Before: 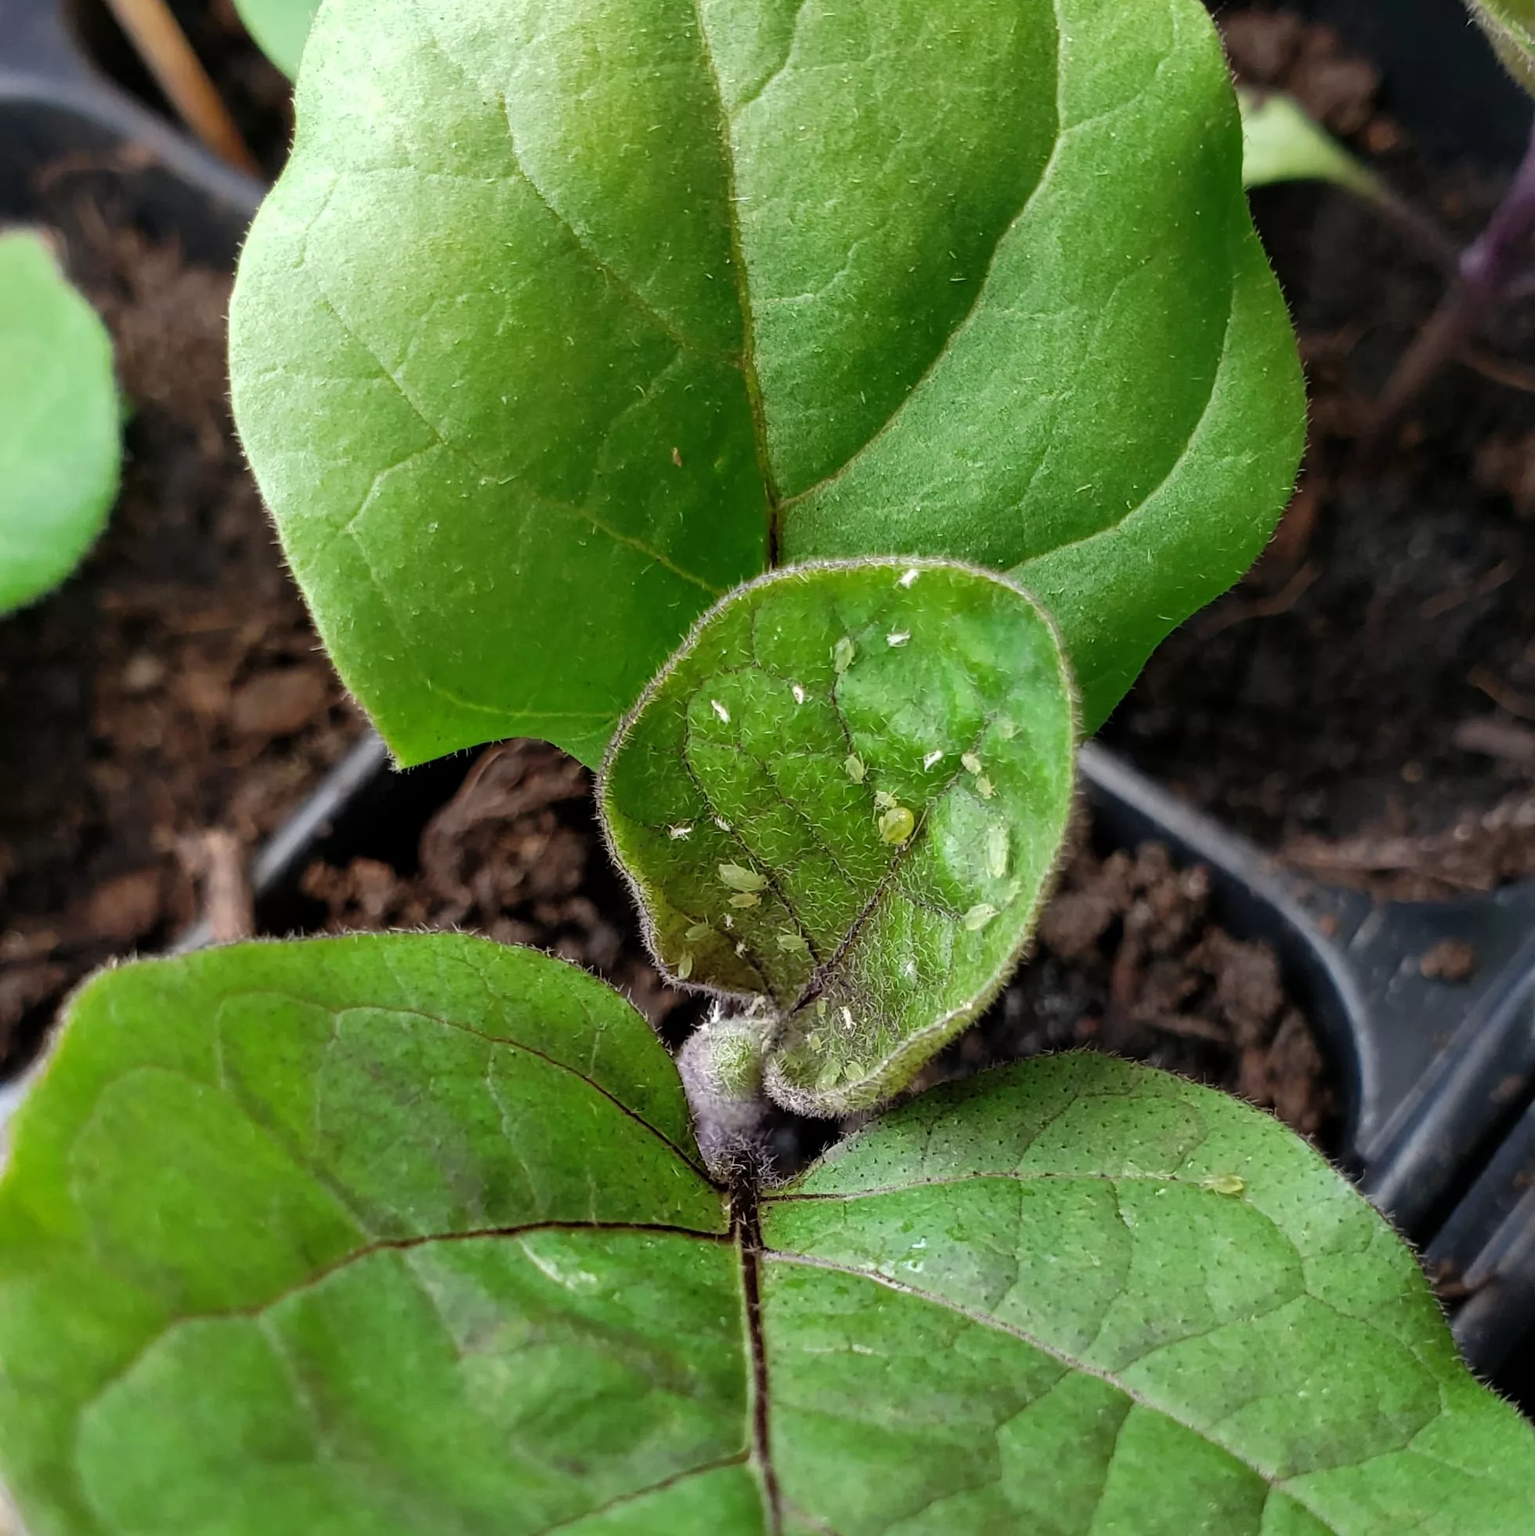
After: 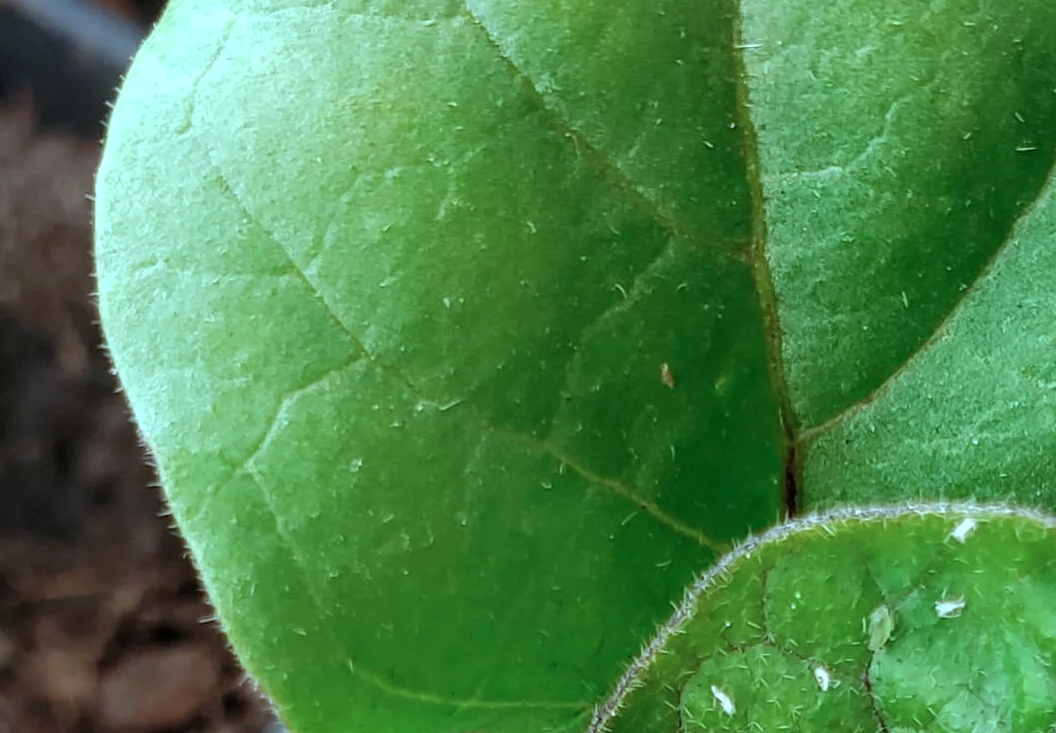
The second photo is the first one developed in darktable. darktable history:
crop: left 10.086%, top 10.636%, right 36.028%, bottom 51.941%
color correction: highlights a* -10.54, highlights b* -18.81
